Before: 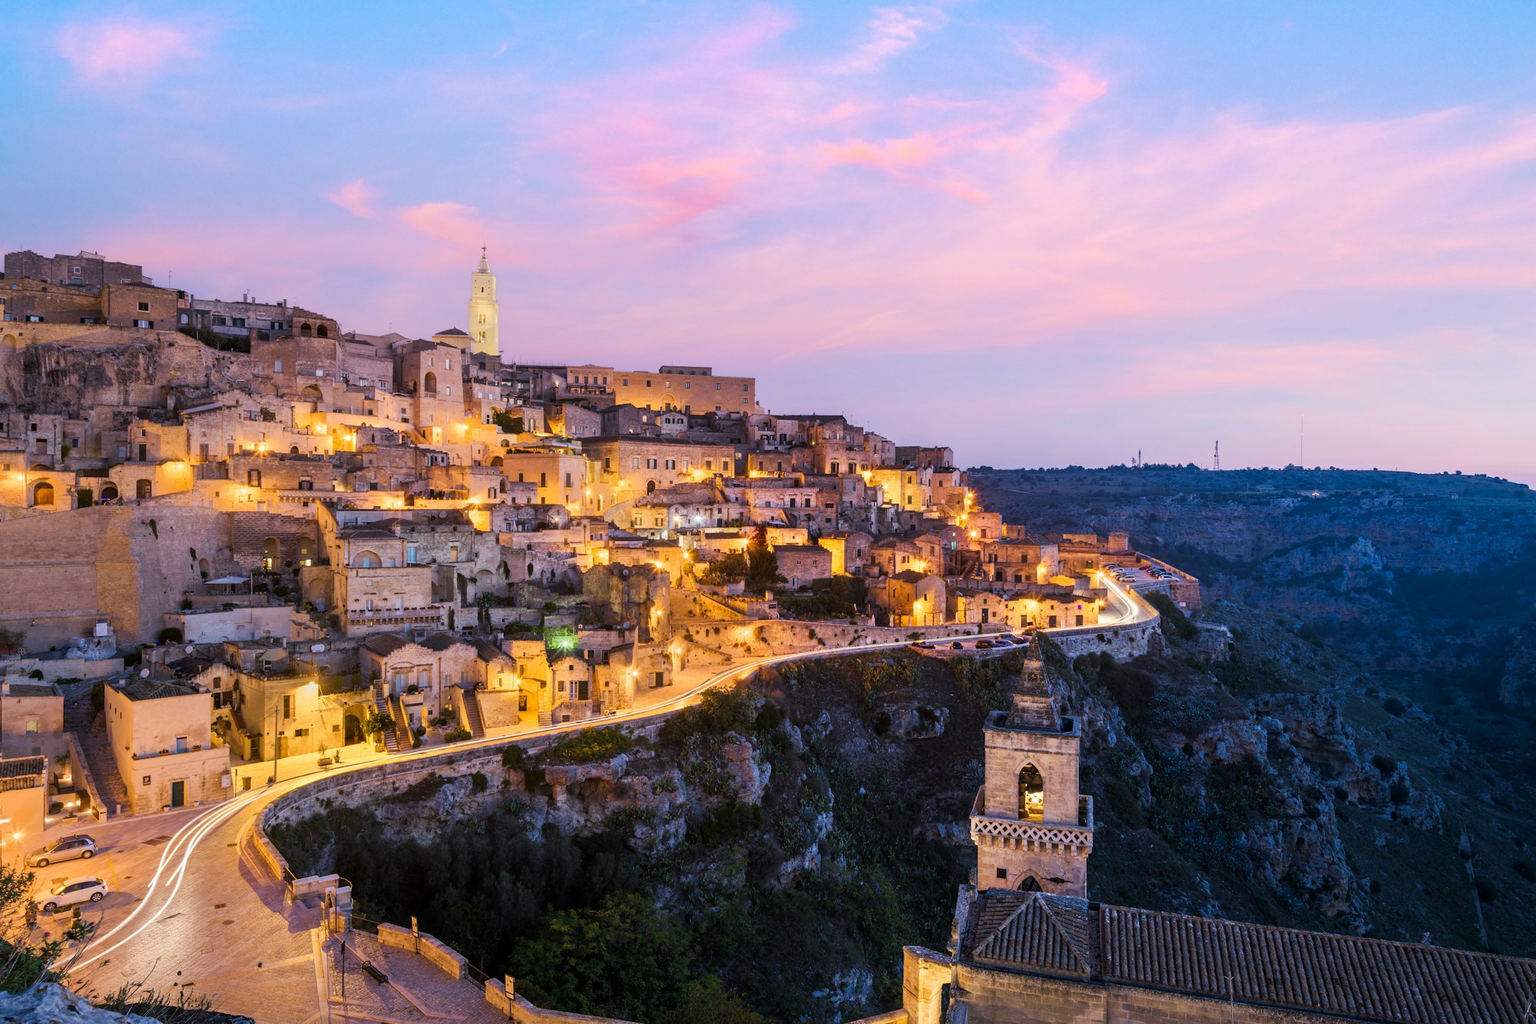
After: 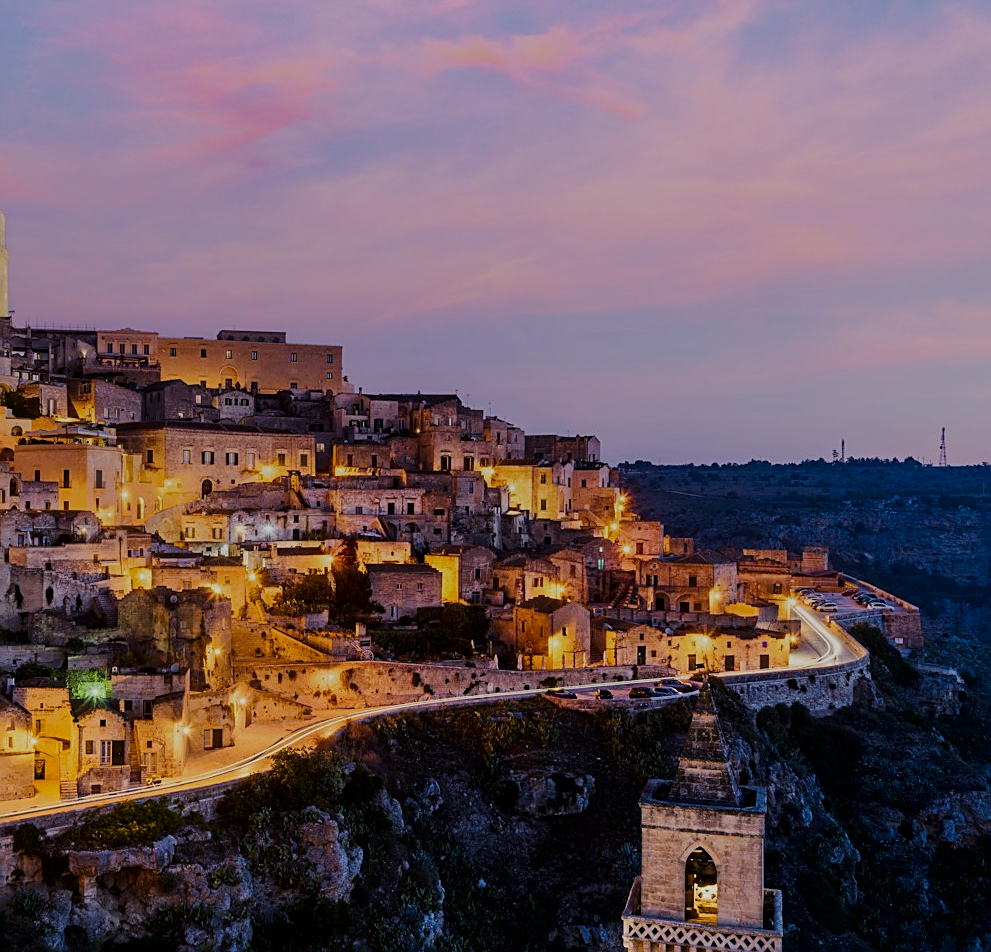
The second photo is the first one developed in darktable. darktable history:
filmic rgb: white relative exposure 3.8 EV, hardness 4.35
sharpen: on, module defaults
rotate and perspective: automatic cropping original format, crop left 0, crop top 0
crop: left 32.075%, top 10.976%, right 18.355%, bottom 17.596%
graduated density: rotation 5.63°, offset 76.9
contrast brightness saturation: contrast 0.07, brightness -0.13, saturation 0.06
